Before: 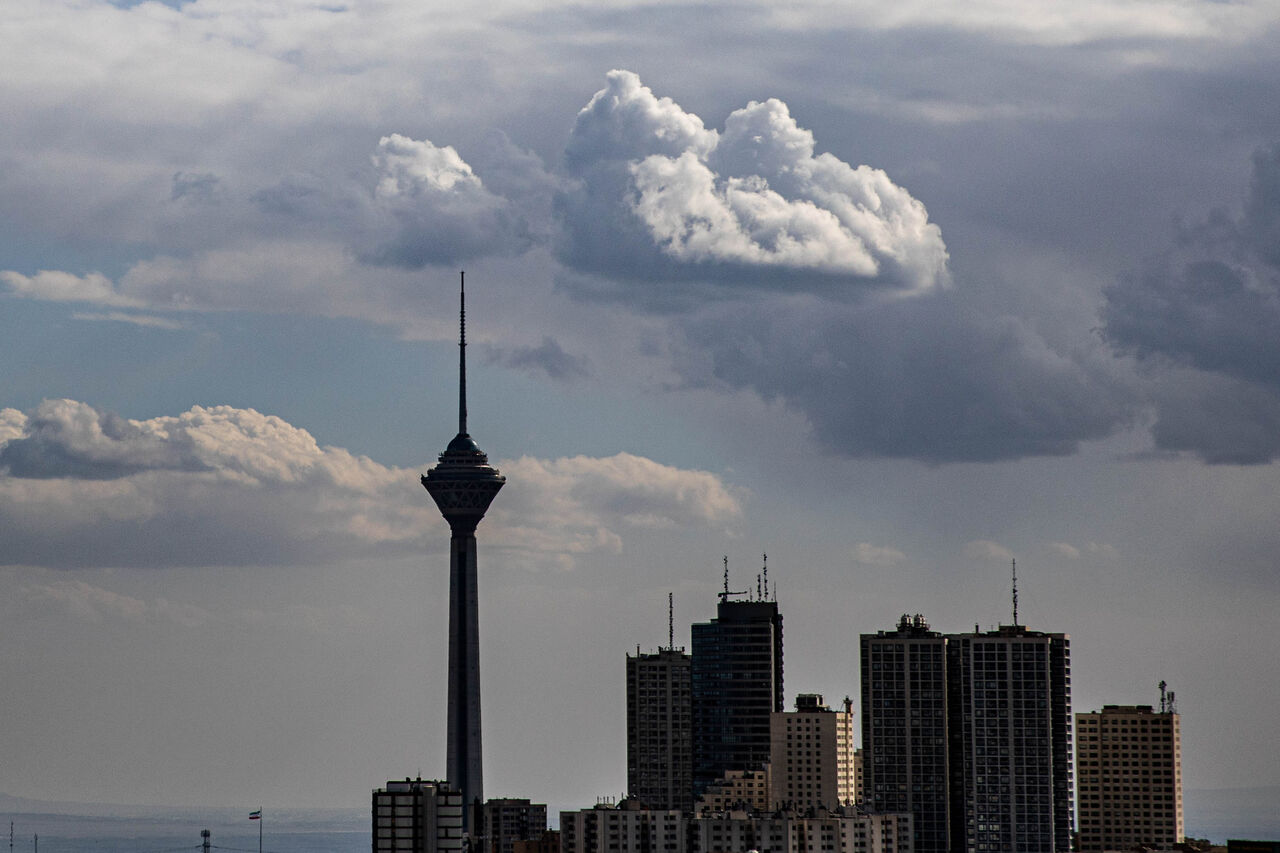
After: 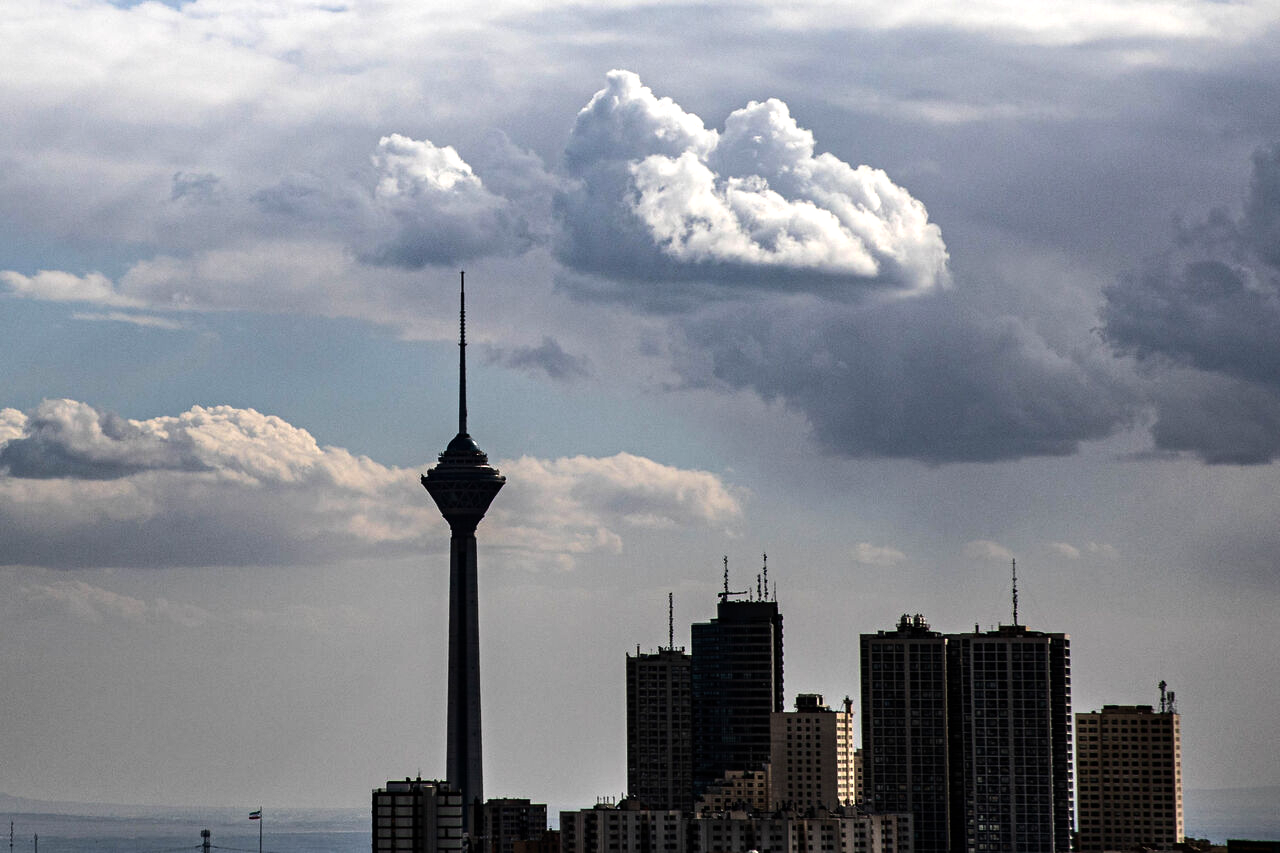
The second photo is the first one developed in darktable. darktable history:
tone equalizer: -8 EV -0.762 EV, -7 EV -0.712 EV, -6 EV -0.636 EV, -5 EV -0.41 EV, -3 EV 0.382 EV, -2 EV 0.6 EV, -1 EV 0.68 EV, +0 EV 0.777 EV, edges refinement/feathering 500, mask exposure compensation -1.57 EV, preserve details no
